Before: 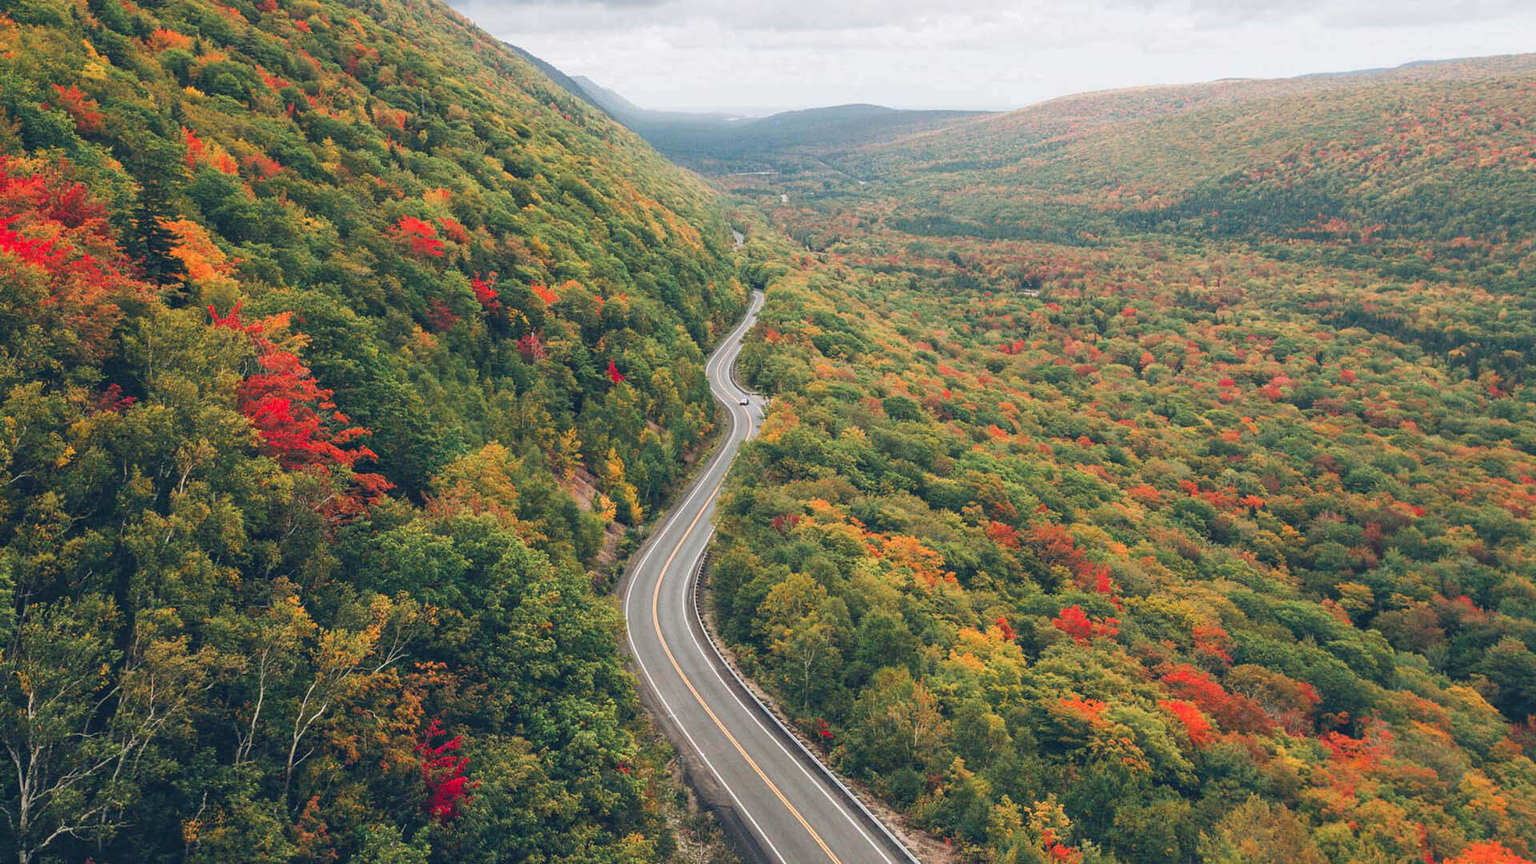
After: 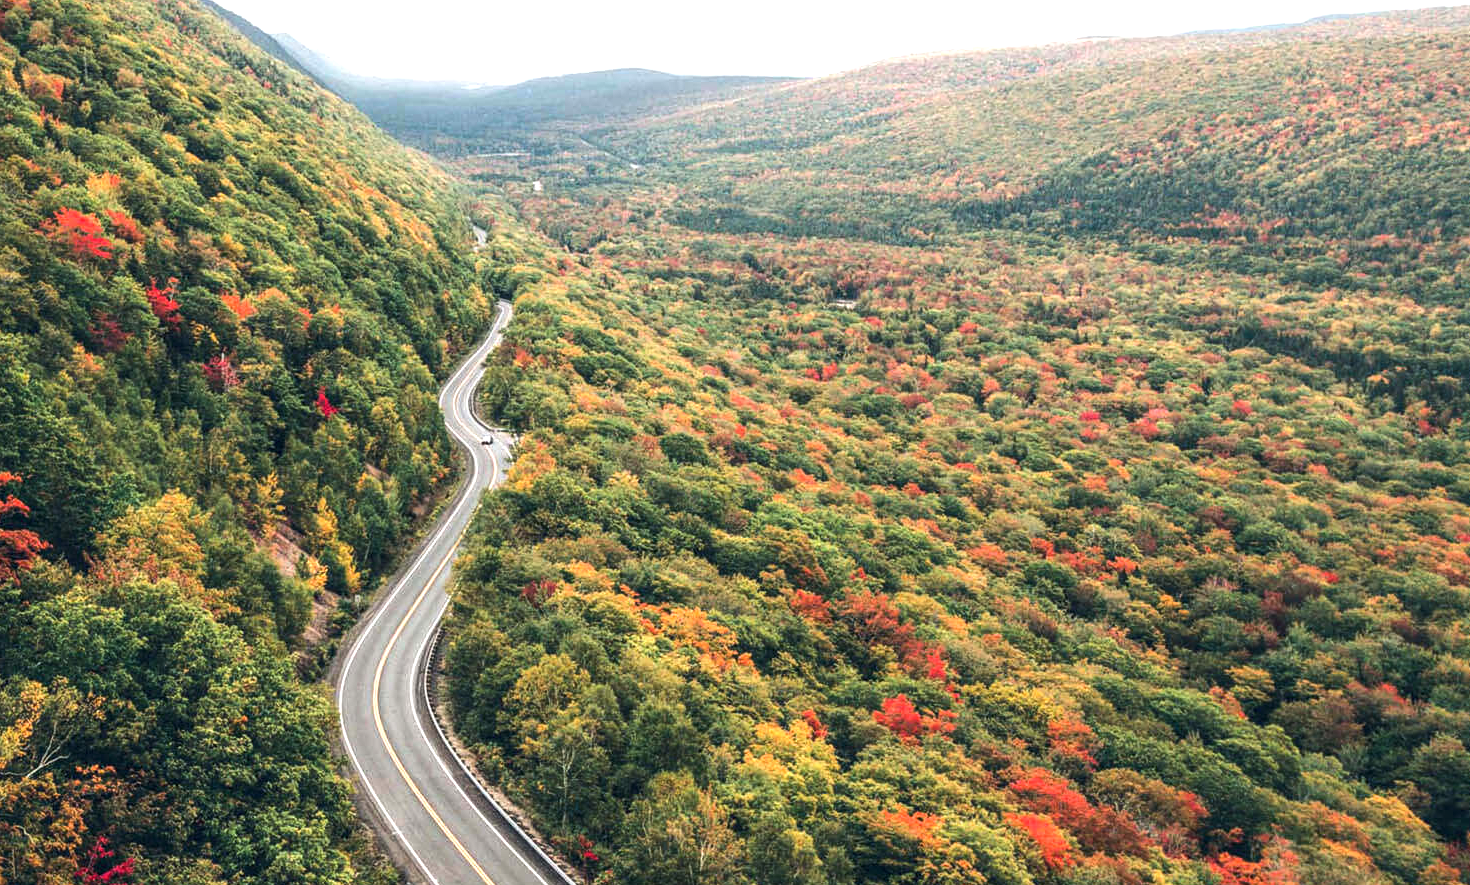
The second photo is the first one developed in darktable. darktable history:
local contrast: on, module defaults
tone equalizer: -8 EV -0.75 EV, -7 EV -0.7 EV, -6 EV -0.6 EV, -5 EV -0.4 EV, -3 EV 0.4 EV, -2 EV 0.6 EV, -1 EV 0.7 EV, +0 EV 0.75 EV, edges refinement/feathering 500, mask exposure compensation -1.57 EV, preserve details no
crop: left 23.095%, top 5.827%, bottom 11.854%
